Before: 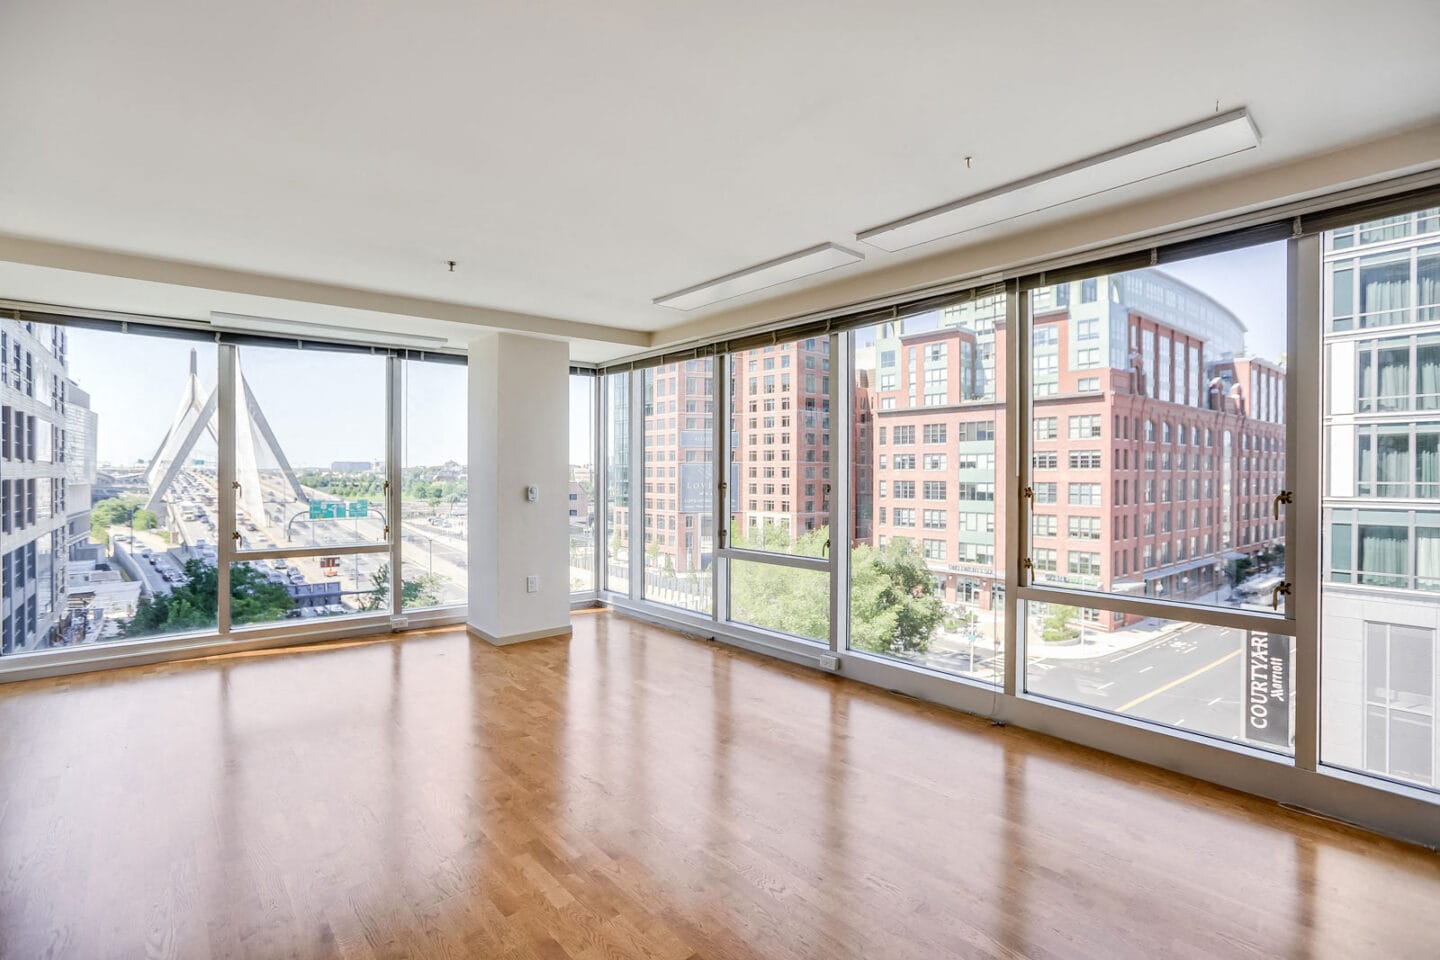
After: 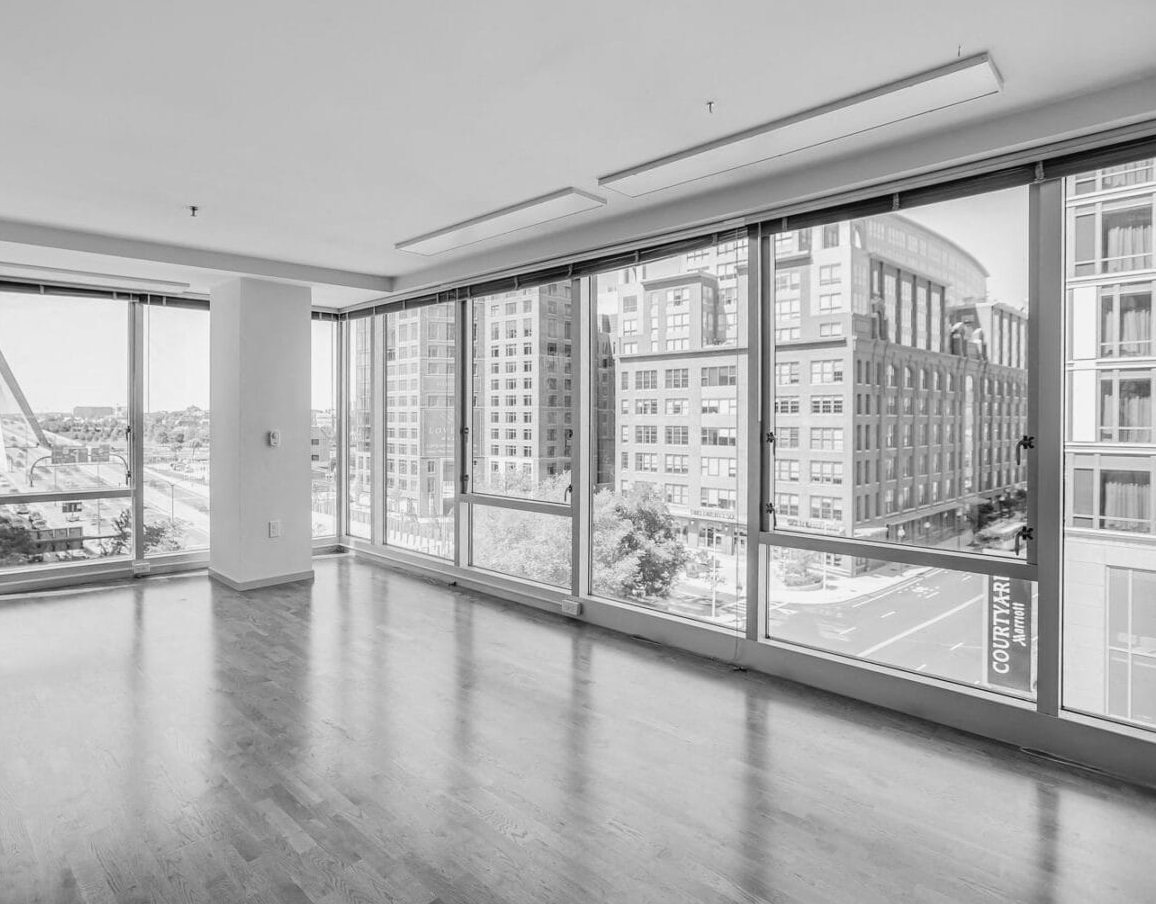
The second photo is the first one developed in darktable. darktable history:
contrast equalizer: y [[0.5, 0.5, 0.472, 0.5, 0.5, 0.5], [0.5 ×6], [0.5 ×6], [0 ×6], [0 ×6]]
color correction: highlights a* 40, highlights b* 40, saturation 0.69
crop and rotate: left 17.959%, top 5.771%, right 1.742%
monochrome: a -35.87, b 49.73, size 1.7
